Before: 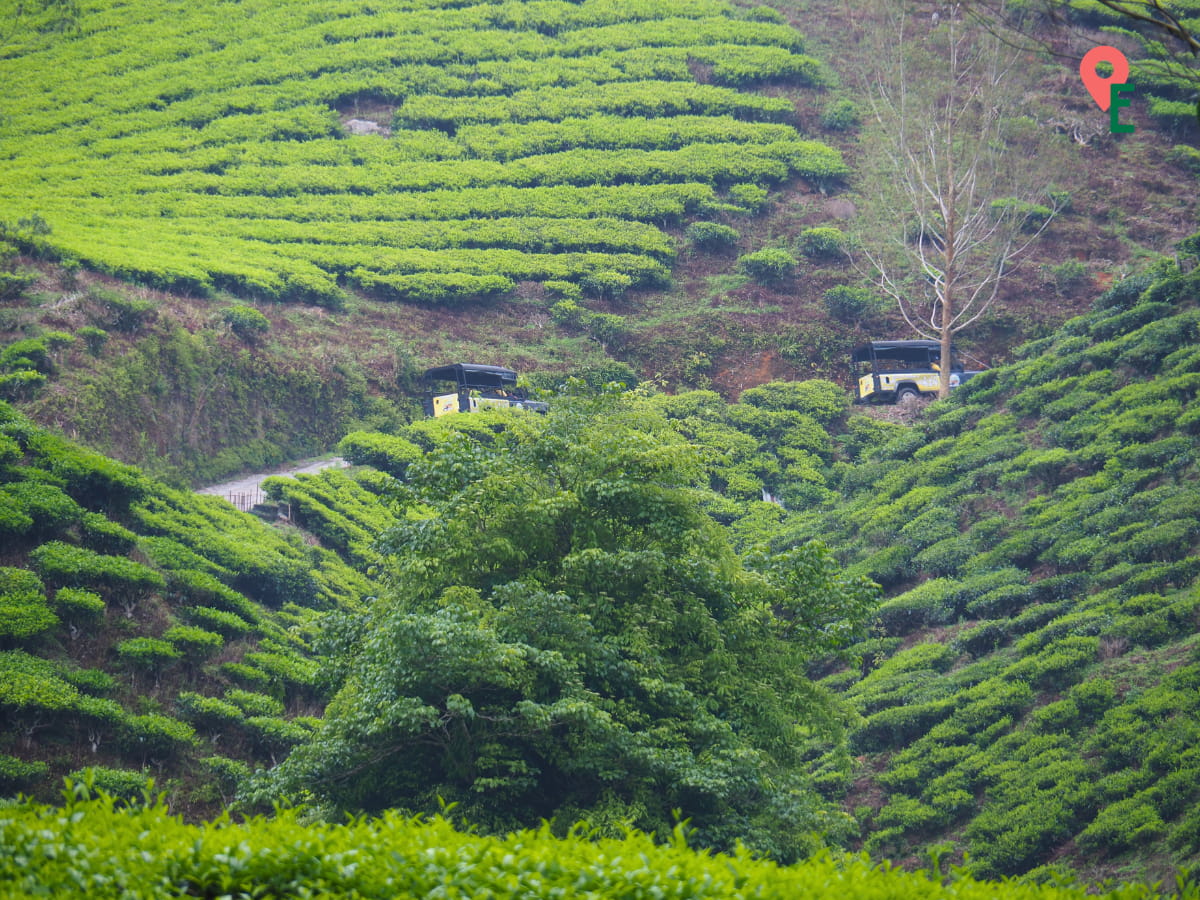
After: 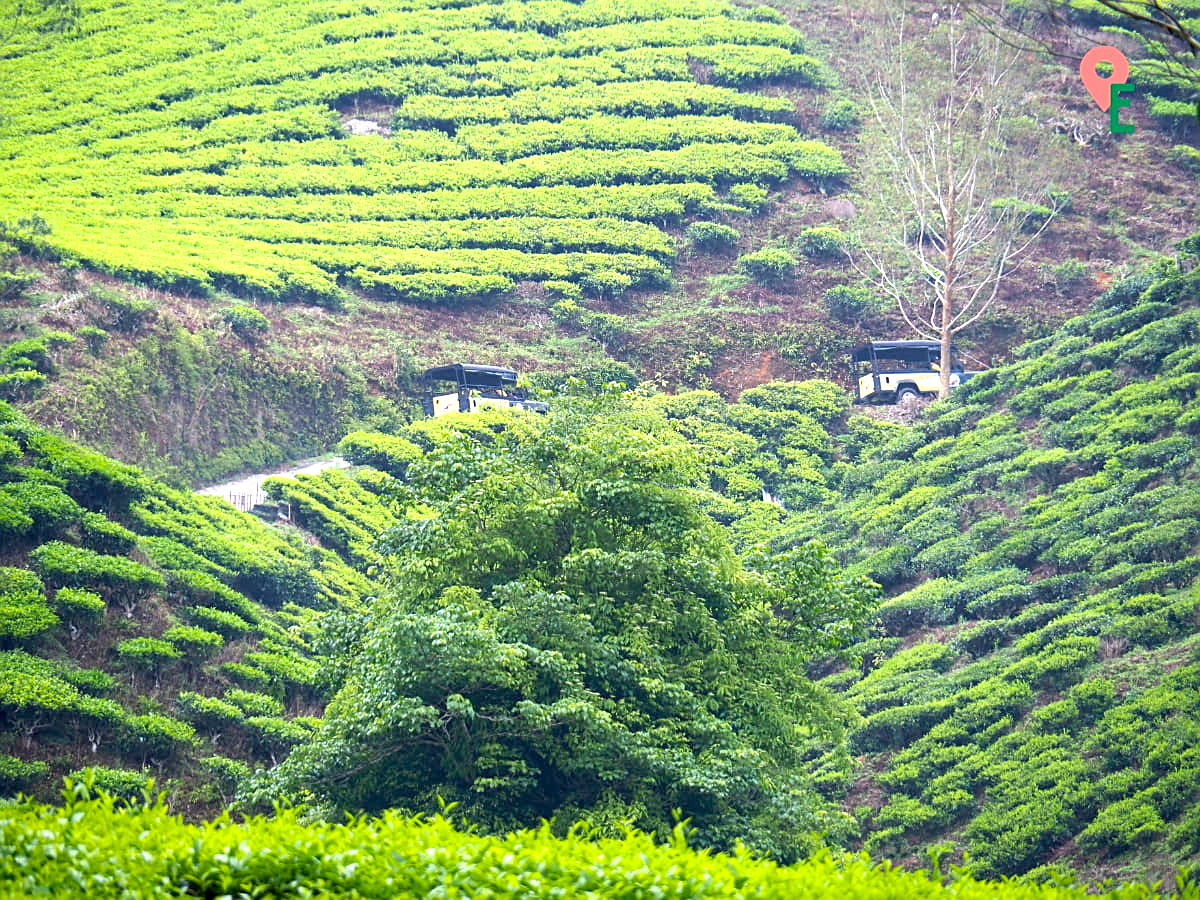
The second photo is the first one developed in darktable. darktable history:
exposure: black level correction 0.01, exposure 1 EV, compensate exposure bias true, compensate highlight preservation false
sharpen: on, module defaults
shadows and highlights: shadows 36.96, highlights -26.71, soften with gaussian
